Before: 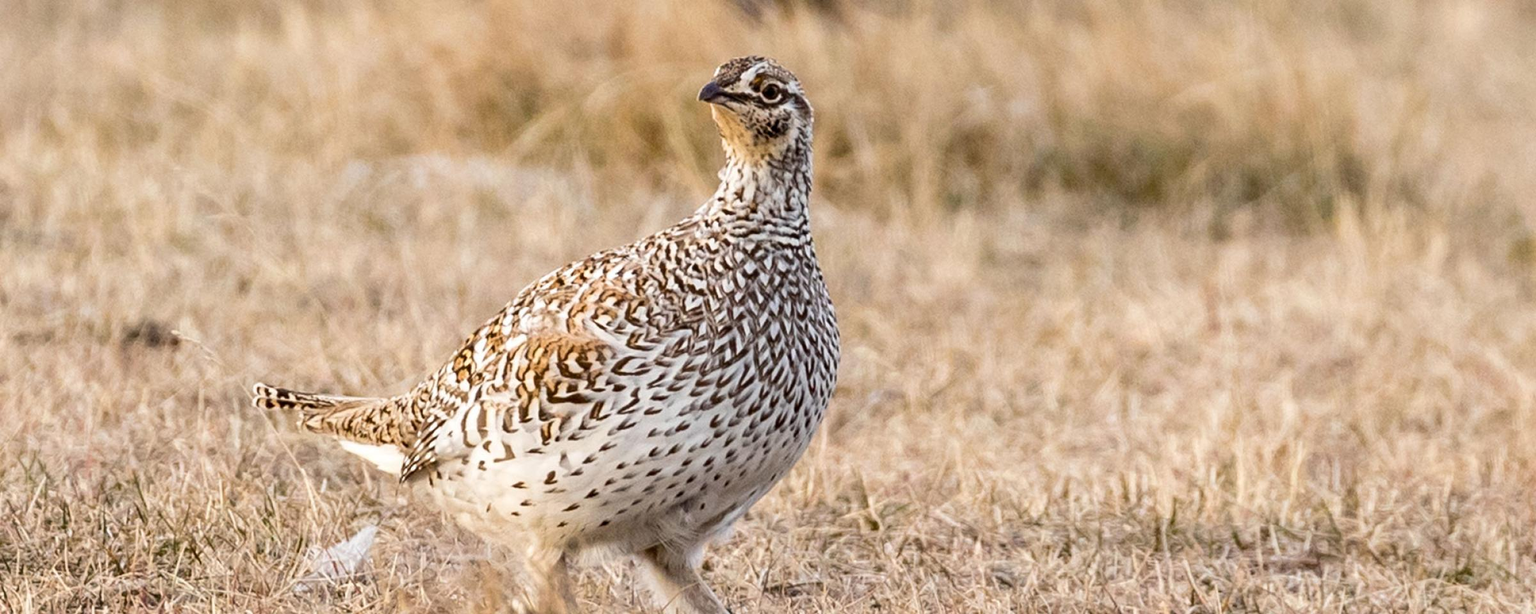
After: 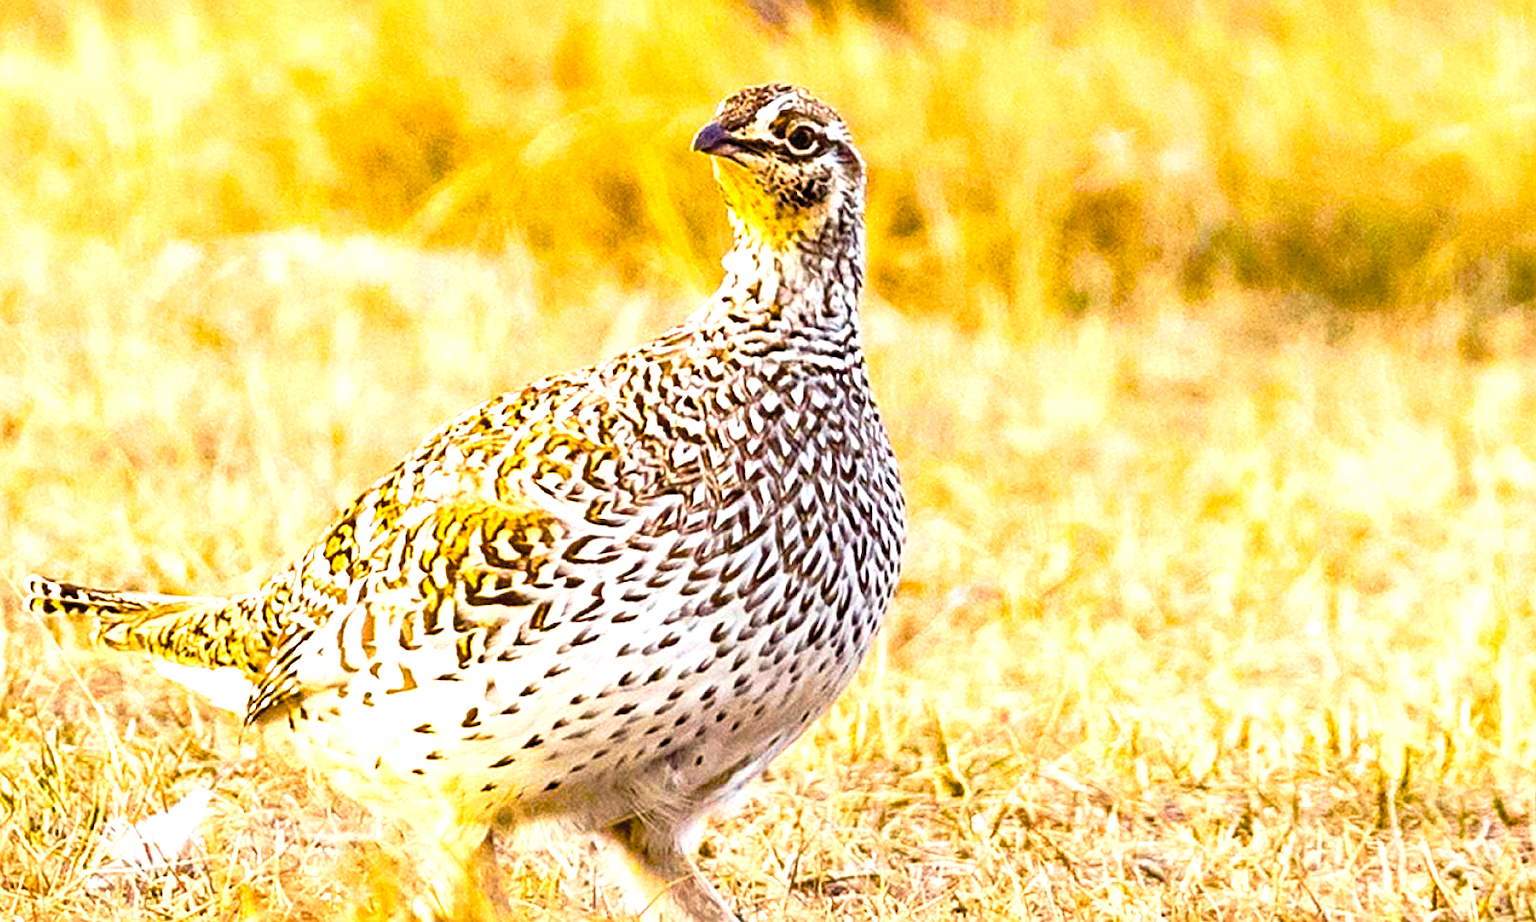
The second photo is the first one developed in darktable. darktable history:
crop: left 15.419%, right 17.914%
sharpen: on, module defaults
tone curve: curves: ch0 [(0, 0) (0.003, 0.049) (0.011, 0.051) (0.025, 0.055) (0.044, 0.065) (0.069, 0.081) (0.1, 0.11) (0.136, 0.15) (0.177, 0.195) (0.224, 0.242) (0.277, 0.308) (0.335, 0.375) (0.399, 0.436) (0.468, 0.5) (0.543, 0.574) (0.623, 0.665) (0.709, 0.761) (0.801, 0.851) (0.898, 0.933) (1, 1)], preserve colors none
color balance rgb: linear chroma grading › global chroma 25%, perceptual saturation grading › global saturation 40%, perceptual brilliance grading › global brilliance 30%, global vibrance 40%
